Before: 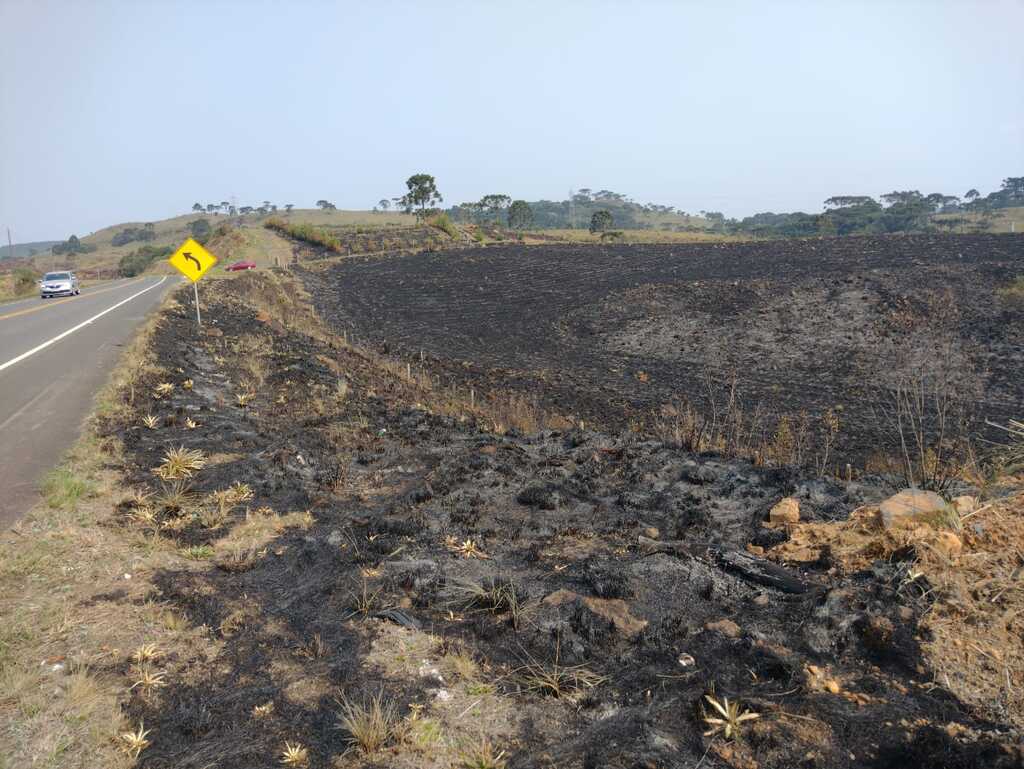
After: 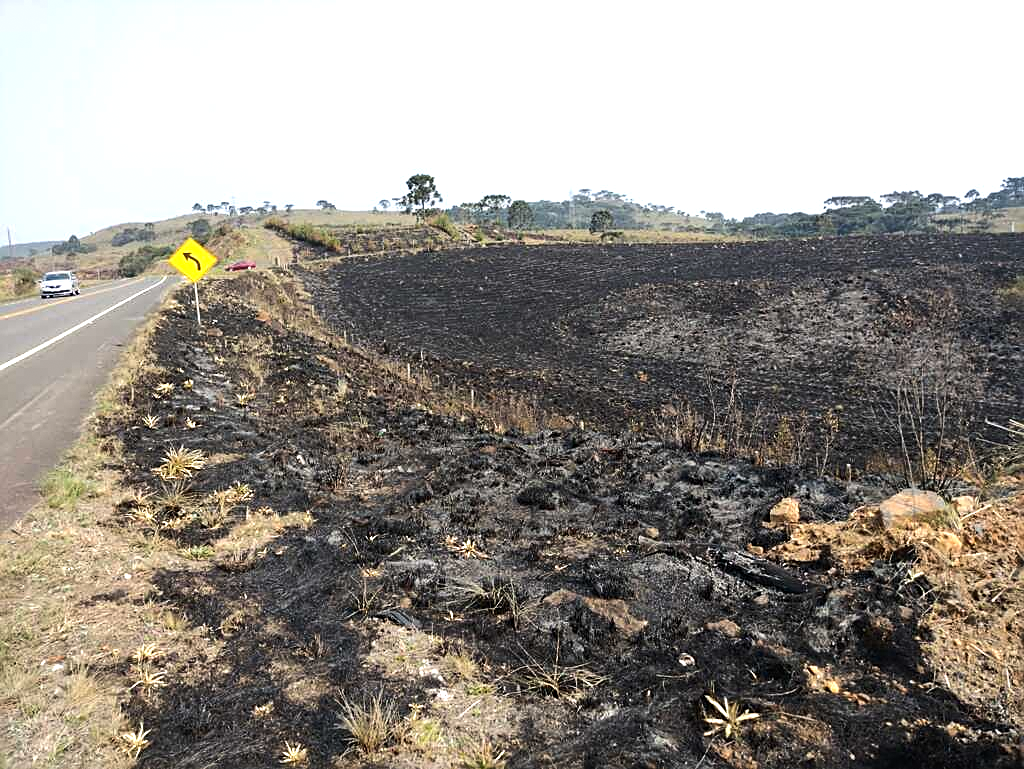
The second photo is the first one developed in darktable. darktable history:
tone equalizer: -8 EV -0.75 EV, -7 EV -0.7 EV, -6 EV -0.6 EV, -5 EV -0.4 EV, -3 EV 0.4 EV, -2 EV 0.6 EV, -1 EV 0.7 EV, +0 EV 0.75 EV, edges refinement/feathering 500, mask exposure compensation -1.57 EV, preserve details no
sharpen: on, module defaults
grain: coarseness 0.81 ISO, strength 1.34%, mid-tones bias 0%
exposure: exposure 0.078 EV, compensate highlight preservation false
